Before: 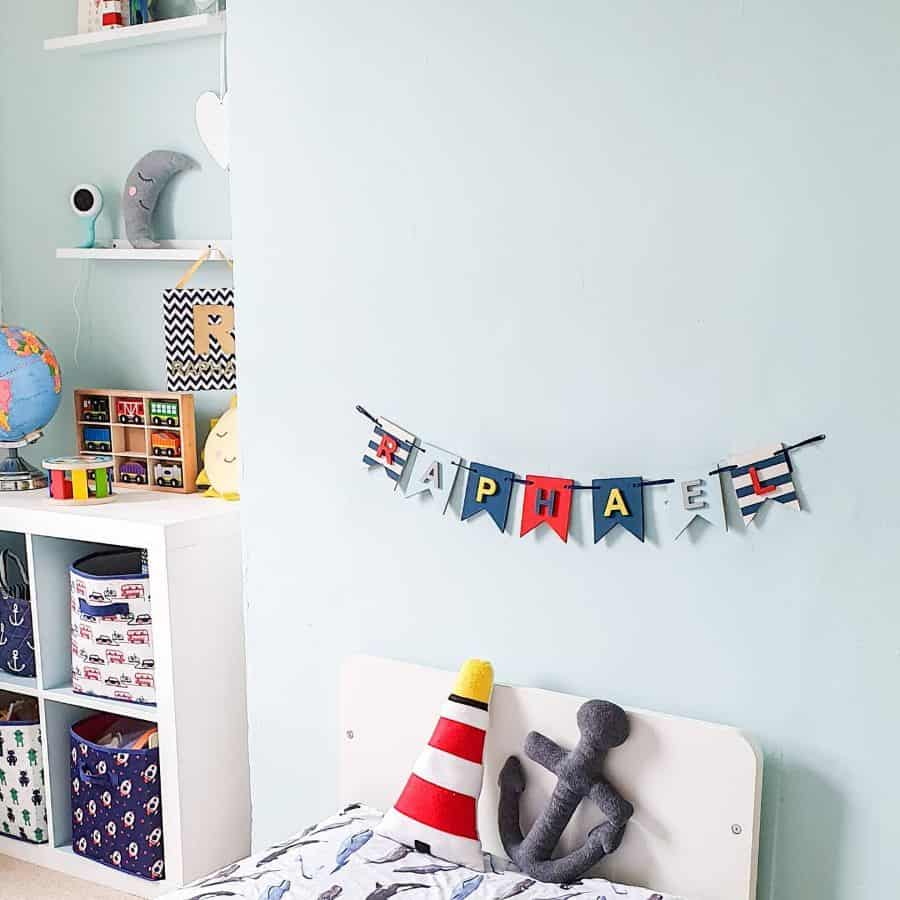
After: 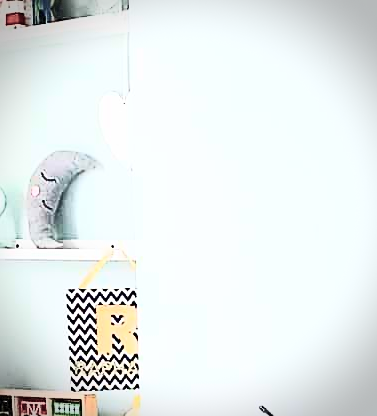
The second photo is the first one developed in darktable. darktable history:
tone equalizer: on, module defaults
crop and rotate: left 10.817%, top 0.062%, right 47.194%, bottom 53.626%
vibrance: on, module defaults
sharpen: on, module defaults
vignetting: dithering 8-bit output, unbound false
contrast brightness saturation: contrast 0.62, brightness 0.34, saturation 0.14
